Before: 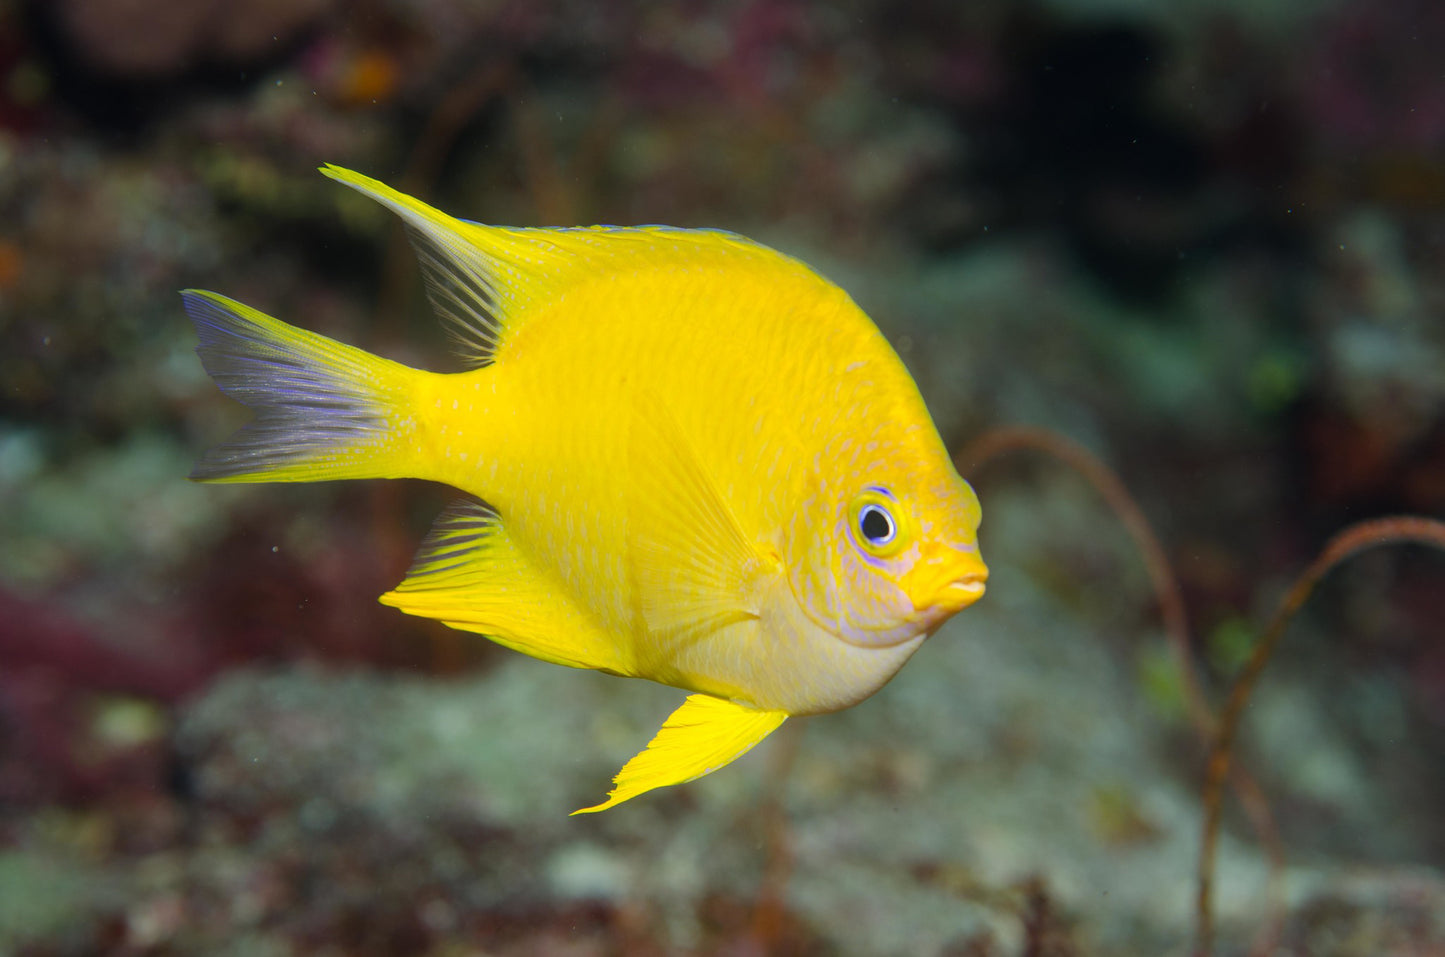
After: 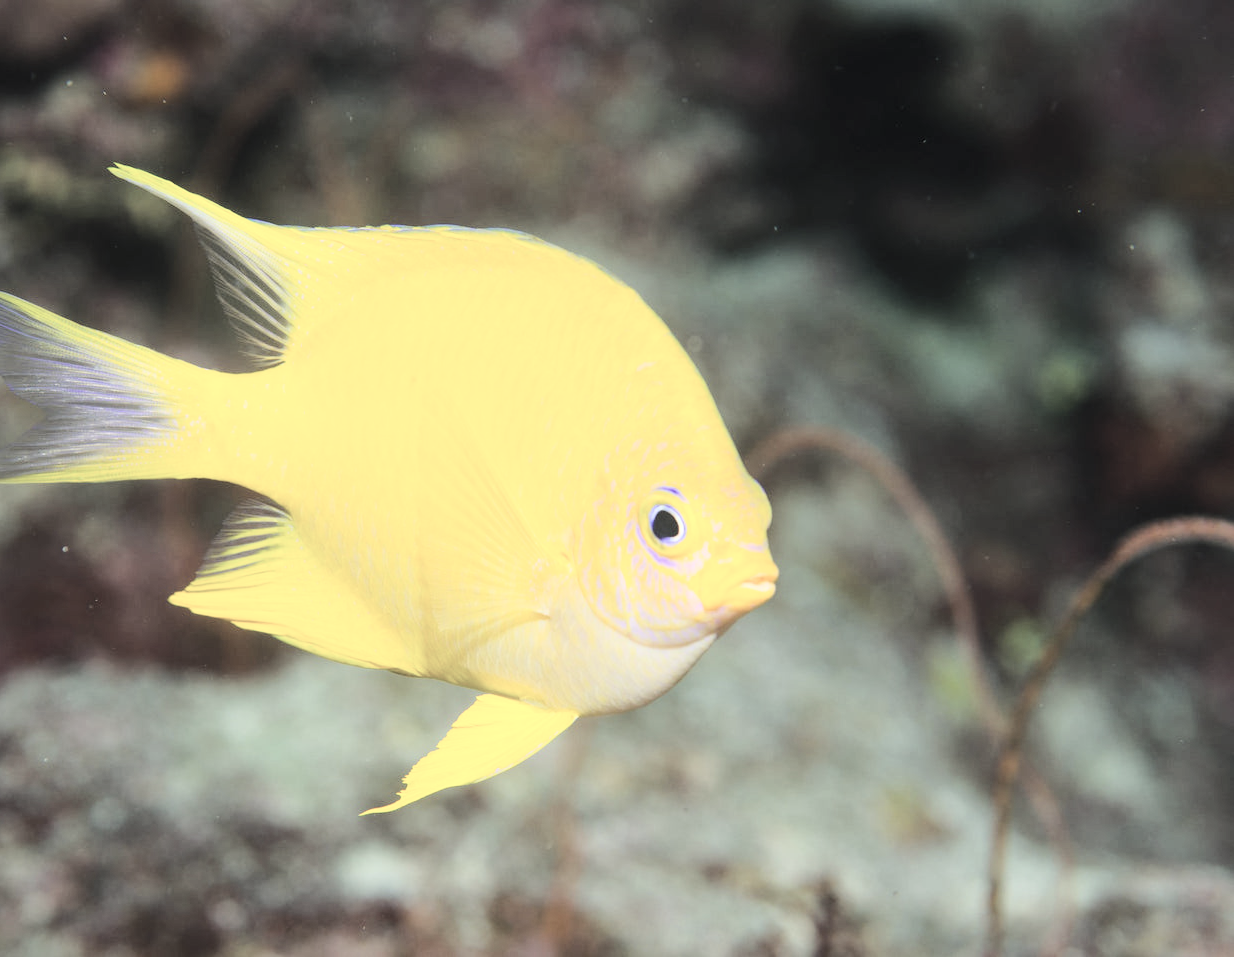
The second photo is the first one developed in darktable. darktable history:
contrast brightness saturation: brightness 0.18, saturation -0.5
crop and rotate: left 14.584%
base curve: curves: ch0 [(0, 0) (0.028, 0.03) (0.121, 0.232) (0.46, 0.748) (0.859, 0.968) (1, 1)]
white balance: red 1.009, blue 0.985
